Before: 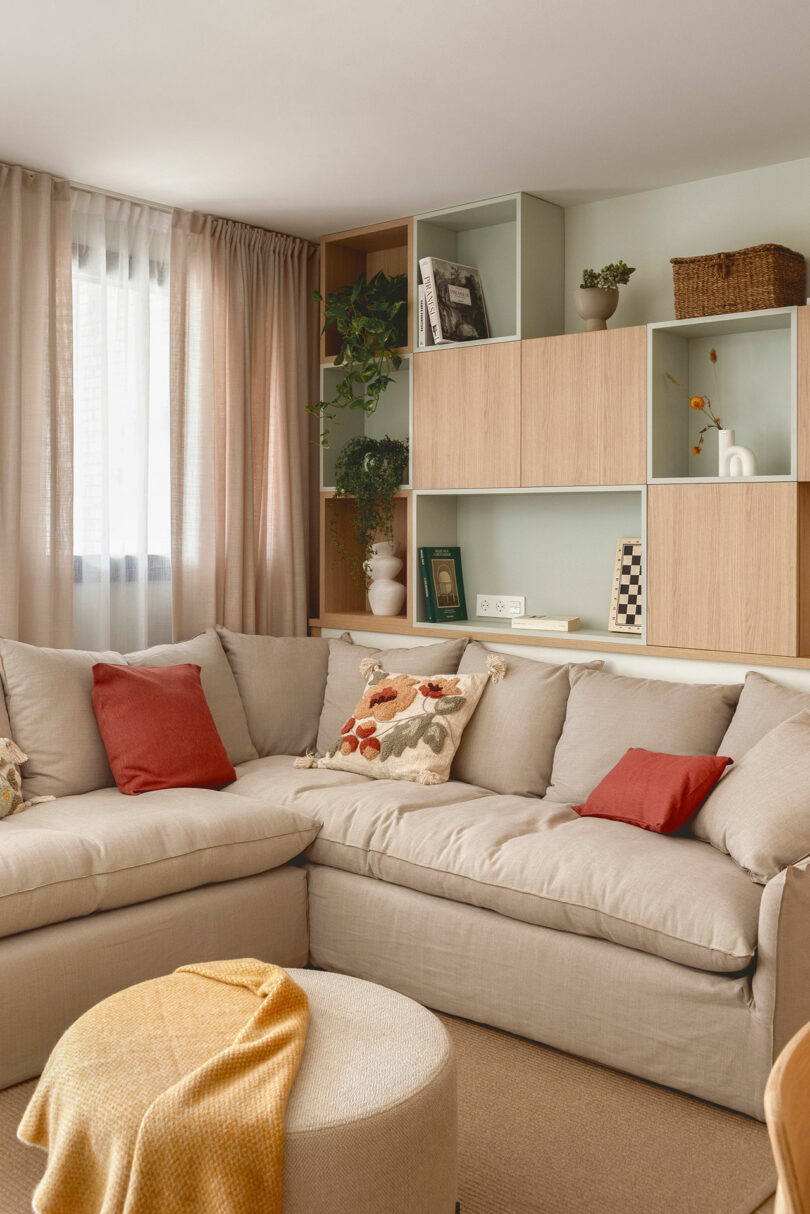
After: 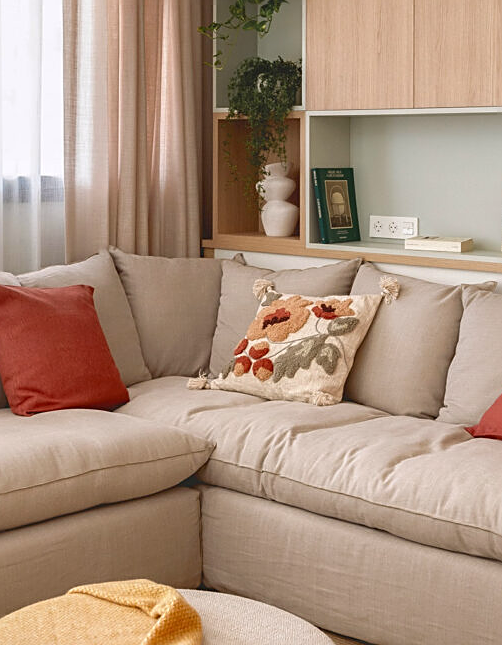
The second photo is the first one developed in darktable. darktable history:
sharpen: on, module defaults
crop: left 13.312%, top 31.28%, right 24.627%, bottom 15.582%
white balance: red 1.009, blue 1.027
